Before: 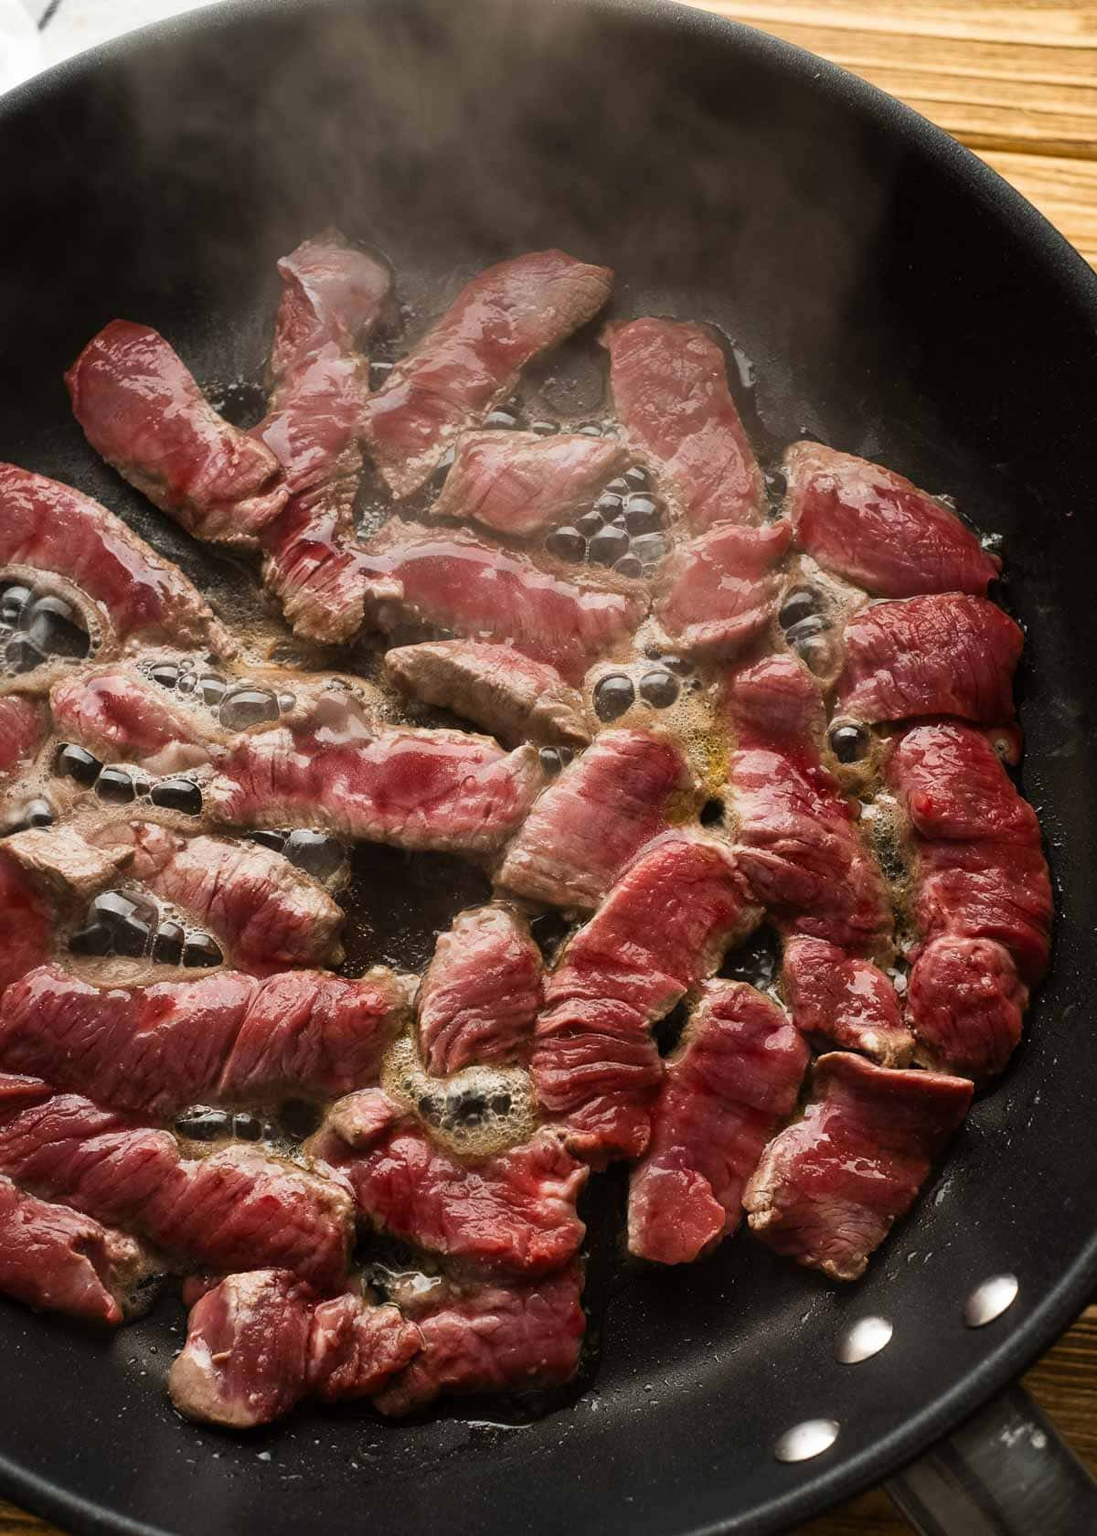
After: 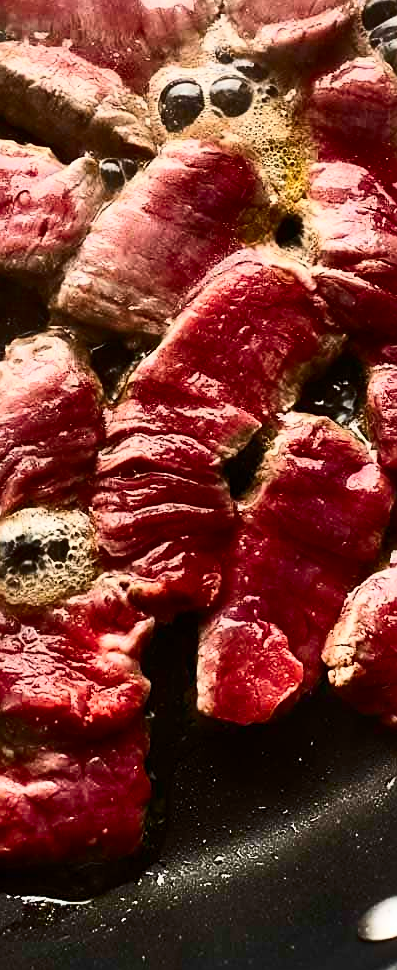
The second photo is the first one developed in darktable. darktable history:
sharpen: on, module defaults
shadows and highlights: shadows 52.34, highlights -28.23, soften with gaussian
crop: left 40.878%, top 39.176%, right 25.993%, bottom 3.081%
contrast brightness saturation: contrast 0.4, brightness 0.05, saturation 0.25
